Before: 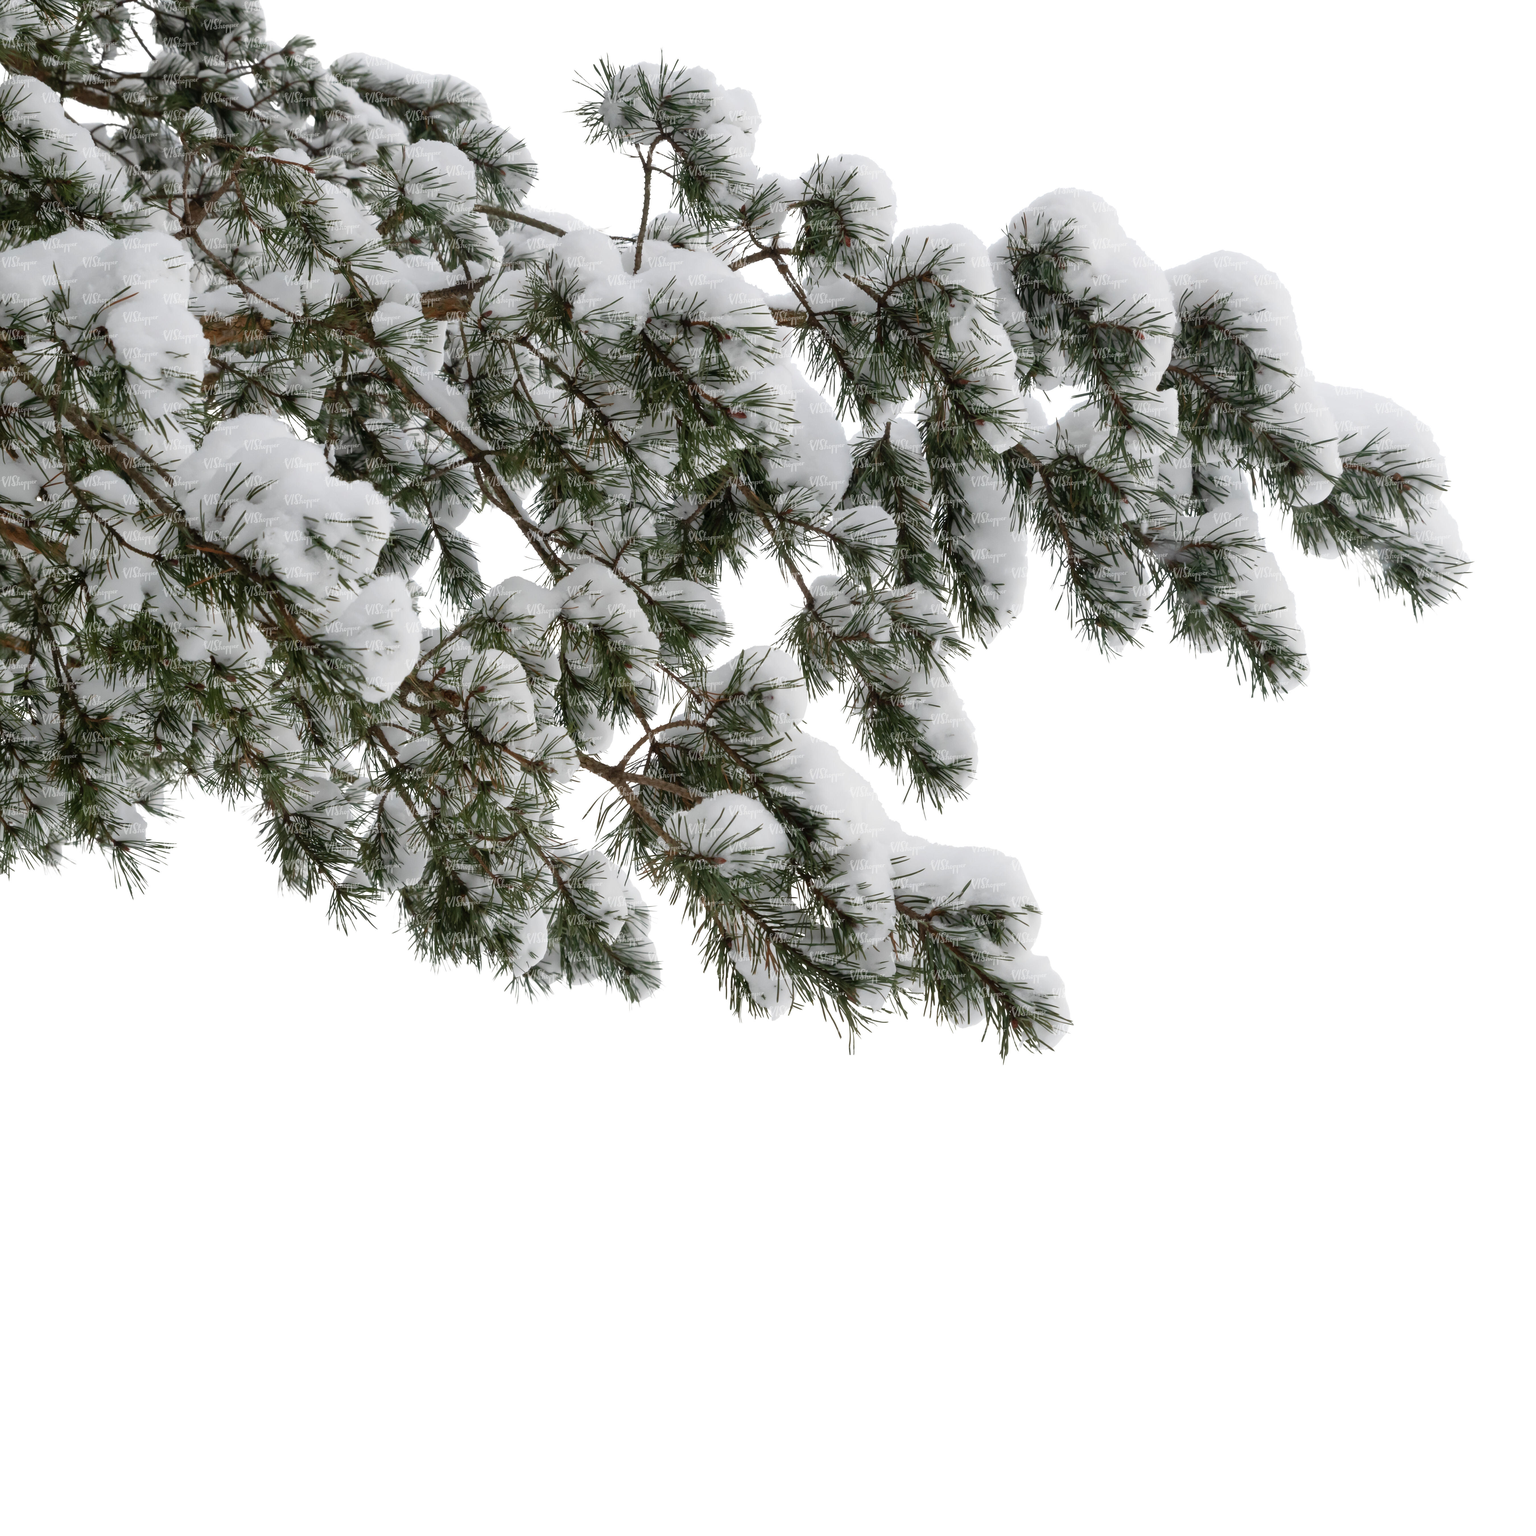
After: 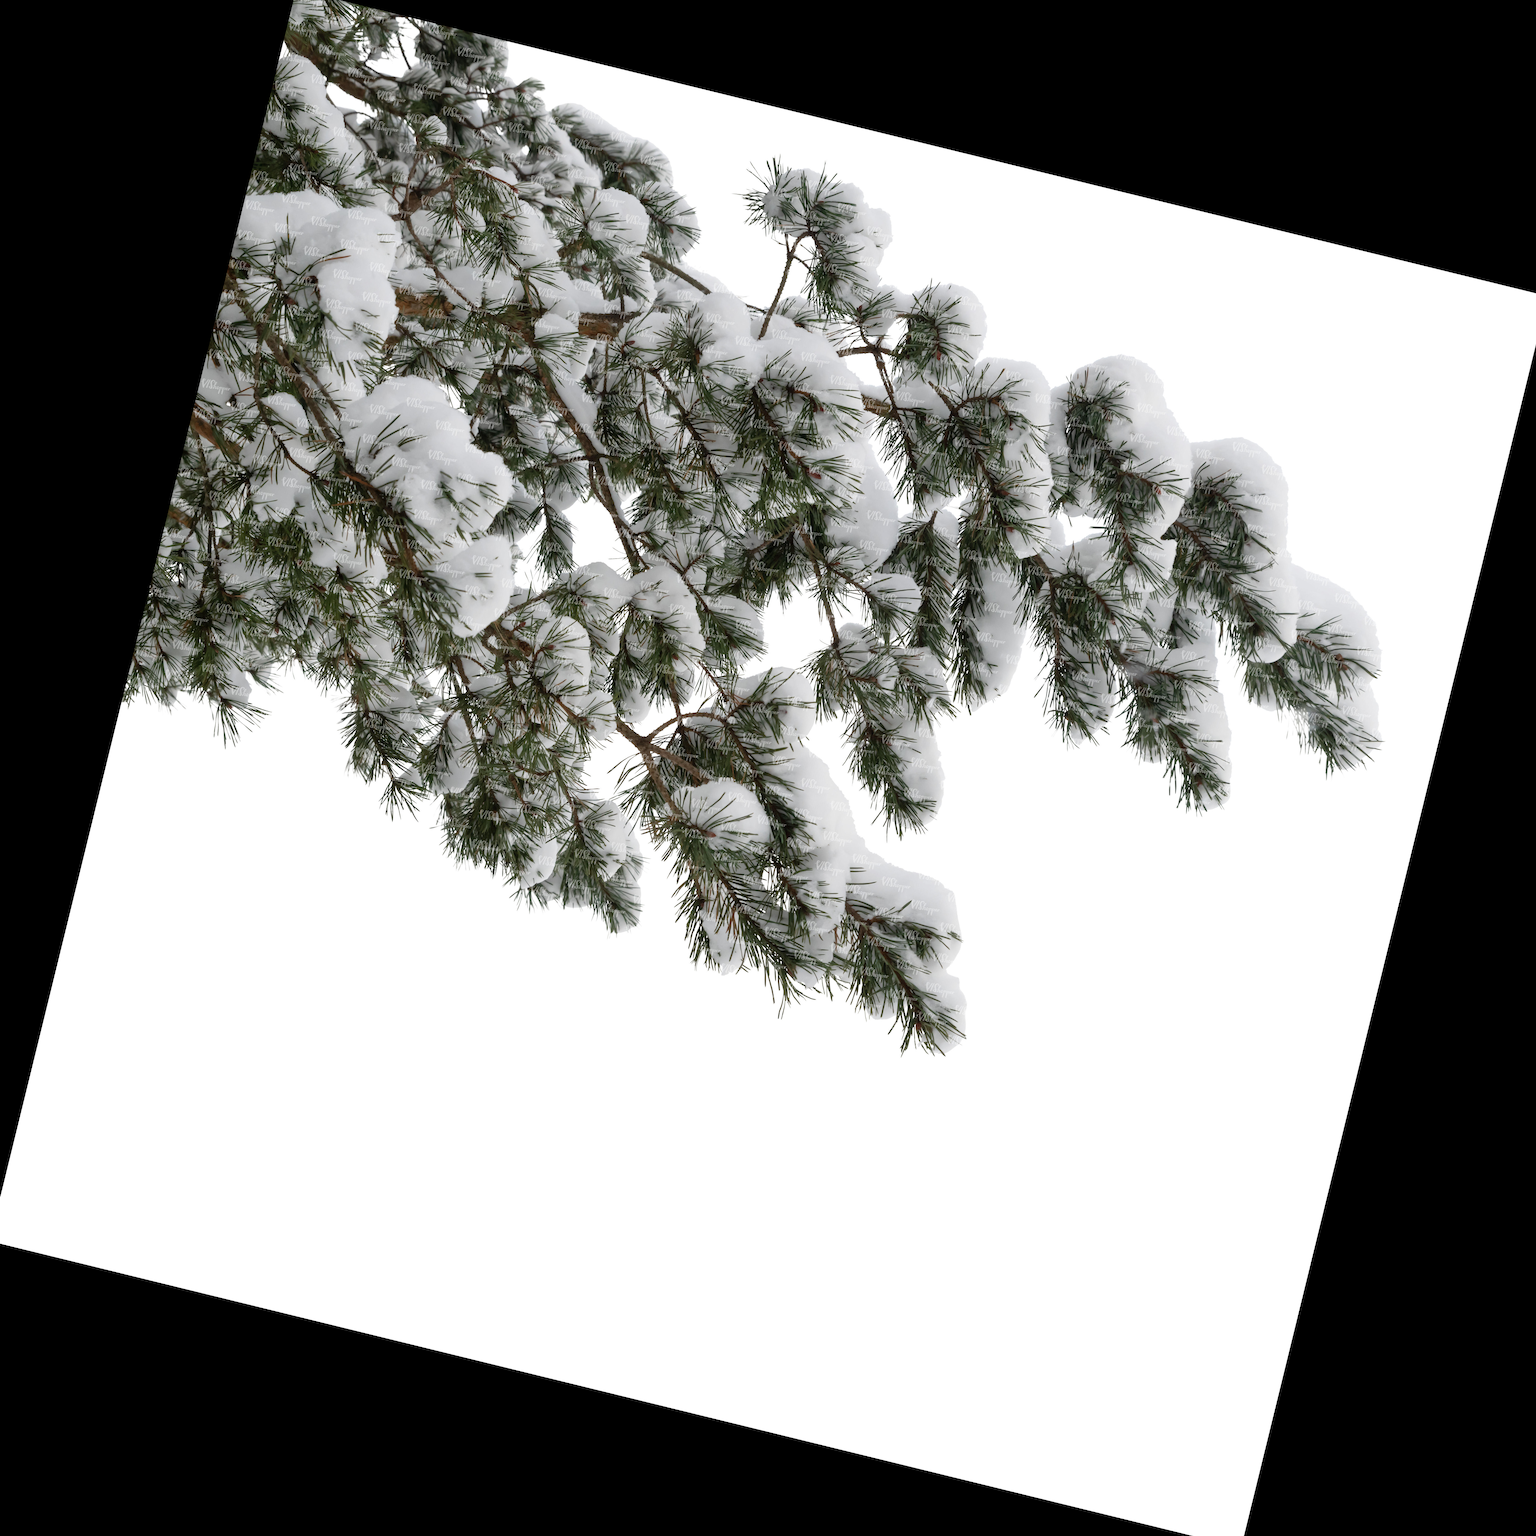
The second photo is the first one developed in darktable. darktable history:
crop and rotate: angle -0.5°
rotate and perspective: rotation 13.27°, automatic cropping off
